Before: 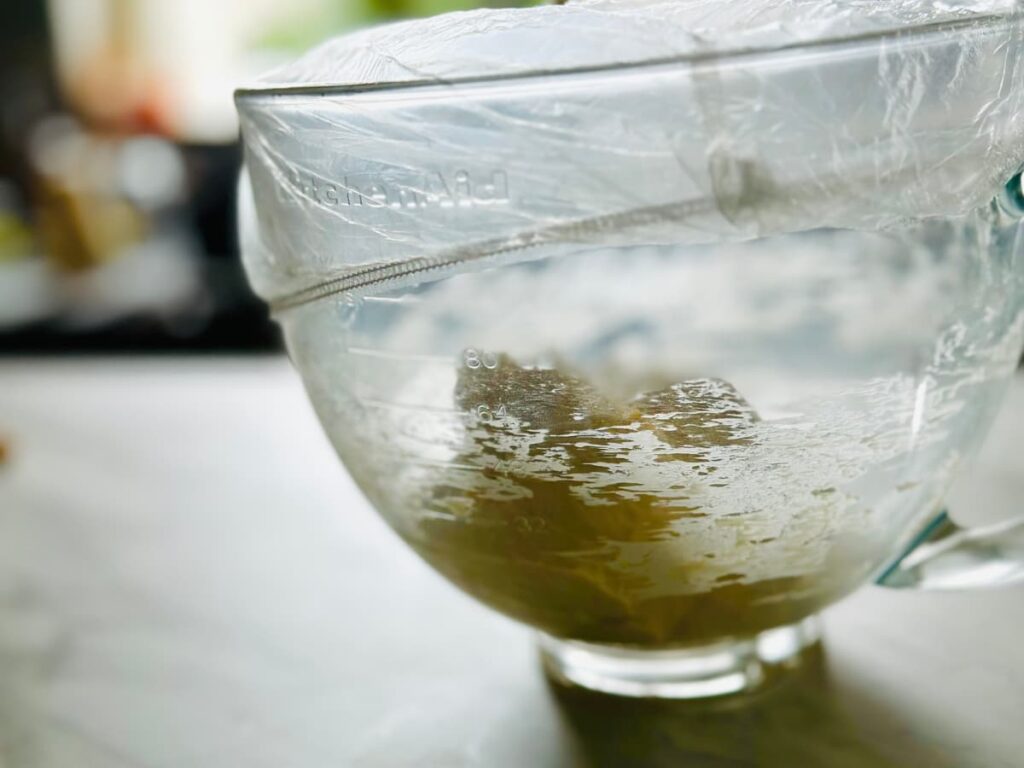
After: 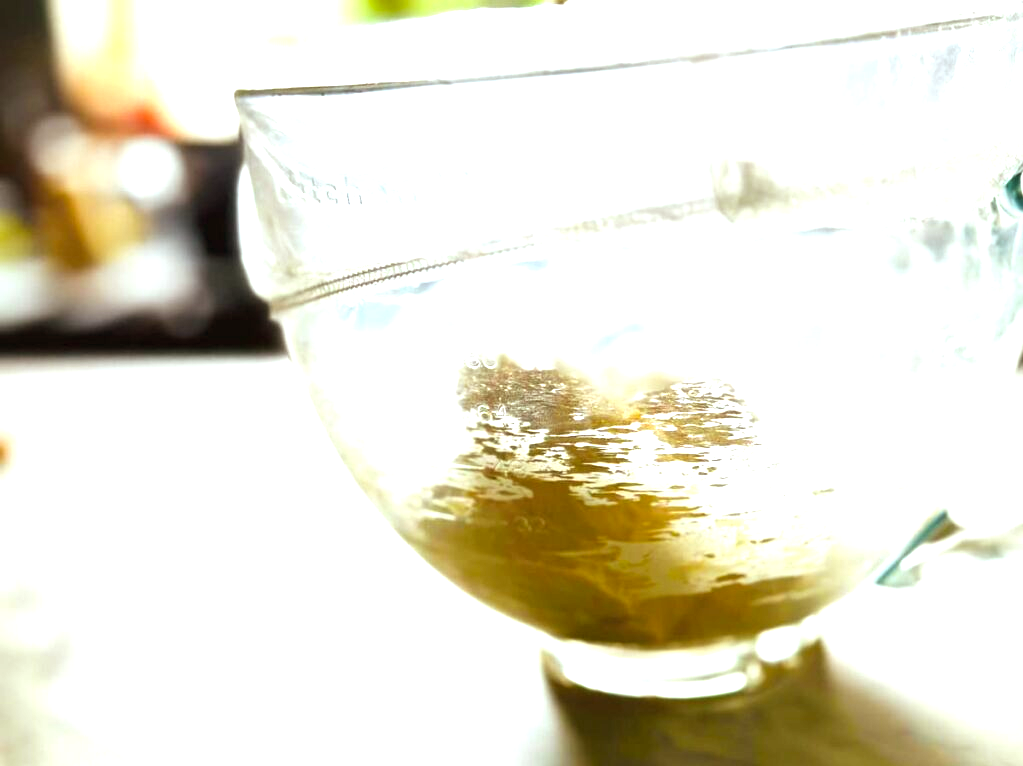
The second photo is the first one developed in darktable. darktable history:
crop: top 0.05%, bottom 0.098%
exposure: black level correction 0, exposure 1.5 EV, compensate highlight preservation false
rgb levels: mode RGB, independent channels, levels [[0, 0.5, 1], [0, 0.521, 1], [0, 0.536, 1]]
